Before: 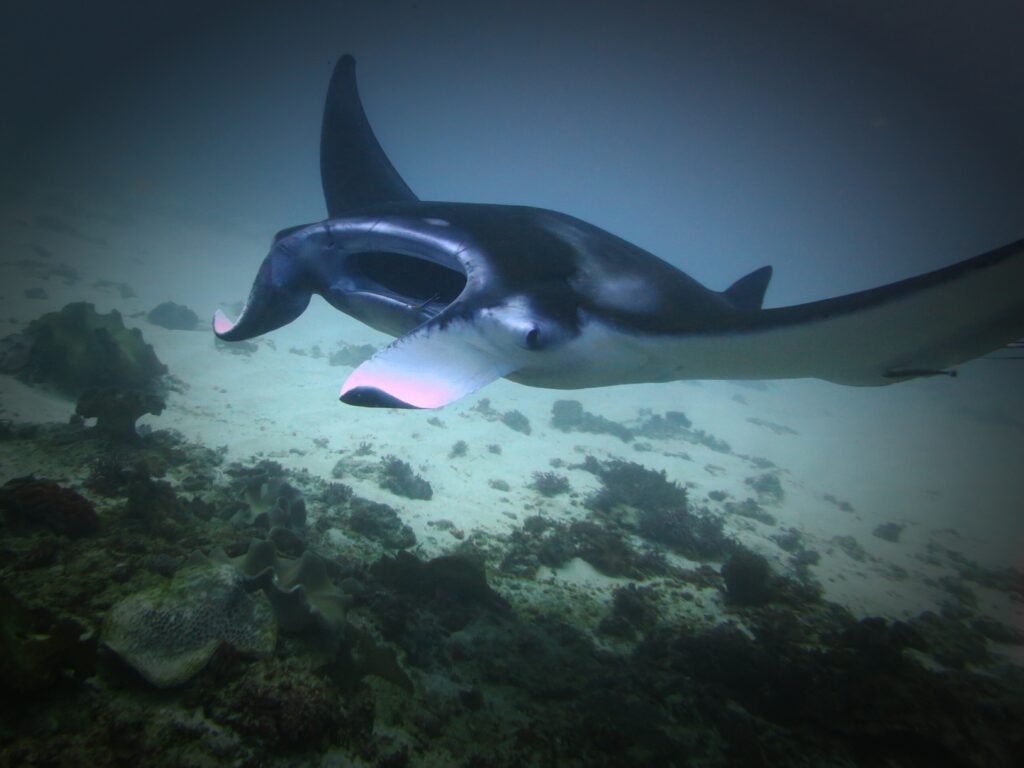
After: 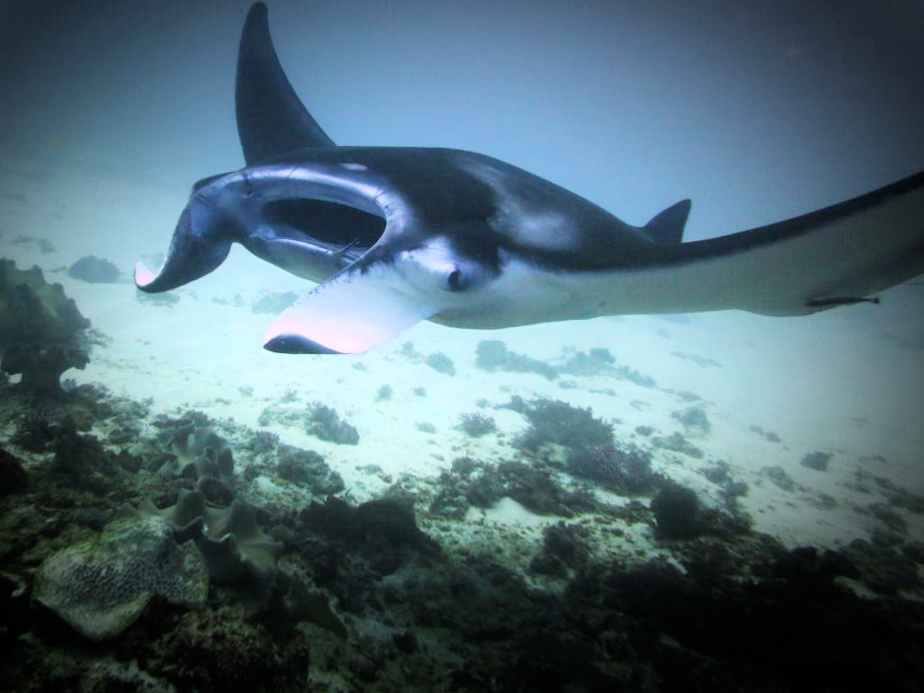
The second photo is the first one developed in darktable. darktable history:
exposure: exposure 1 EV, compensate highlight preservation false
filmic rgb: black relative exposure -16 EV, white relative exposure 6.29 EV, hardness 5.1, contrast 1.35
crop and rotate: angle 1.96°, left 5.673%, top 5.673%
